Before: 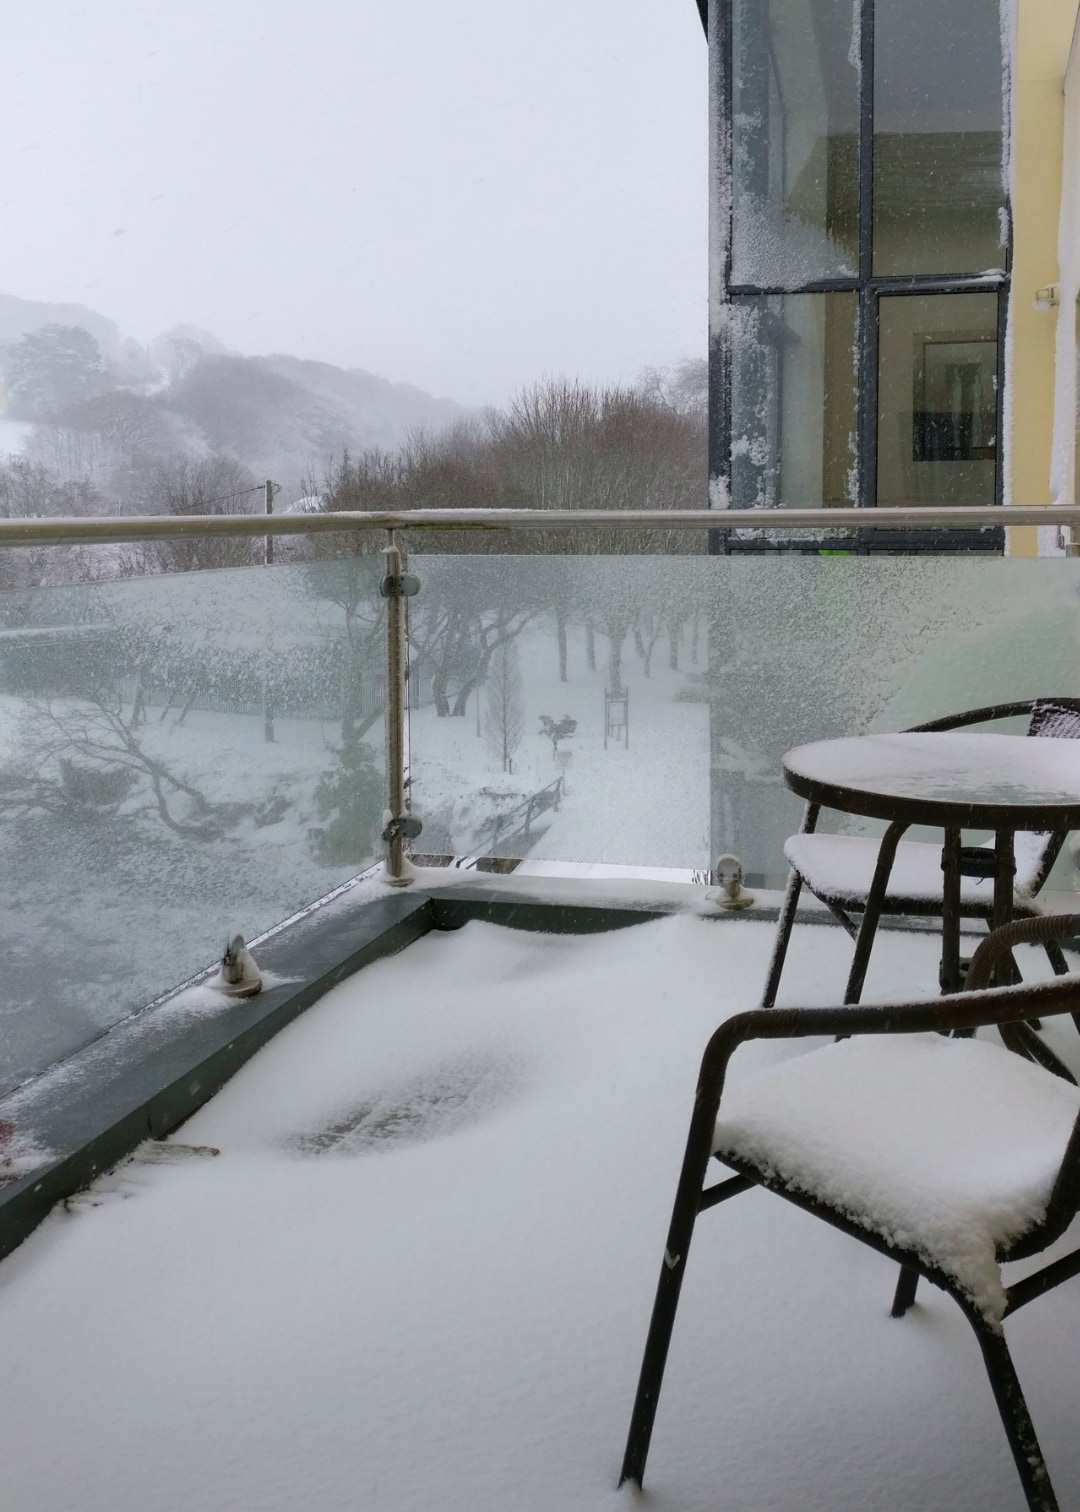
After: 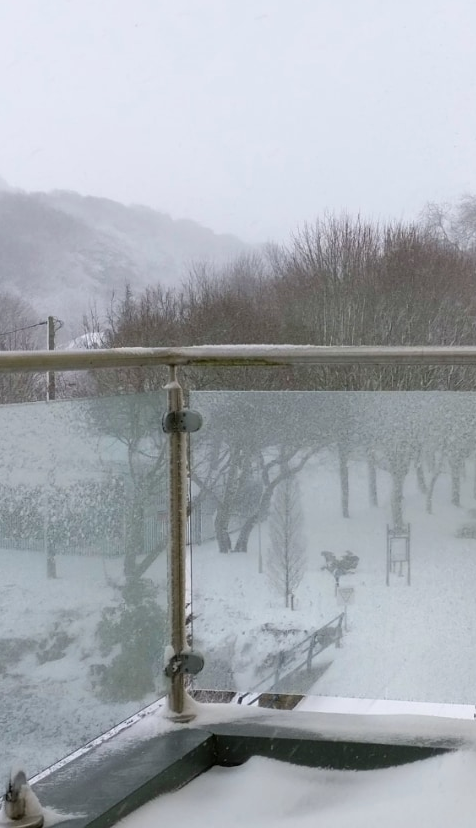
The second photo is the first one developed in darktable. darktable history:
crop: left 20.248%, top 10.86%, right 35.675%, bottom 34.321%
exposure: exposure 0.128 EV, compensate highlight preservation false
